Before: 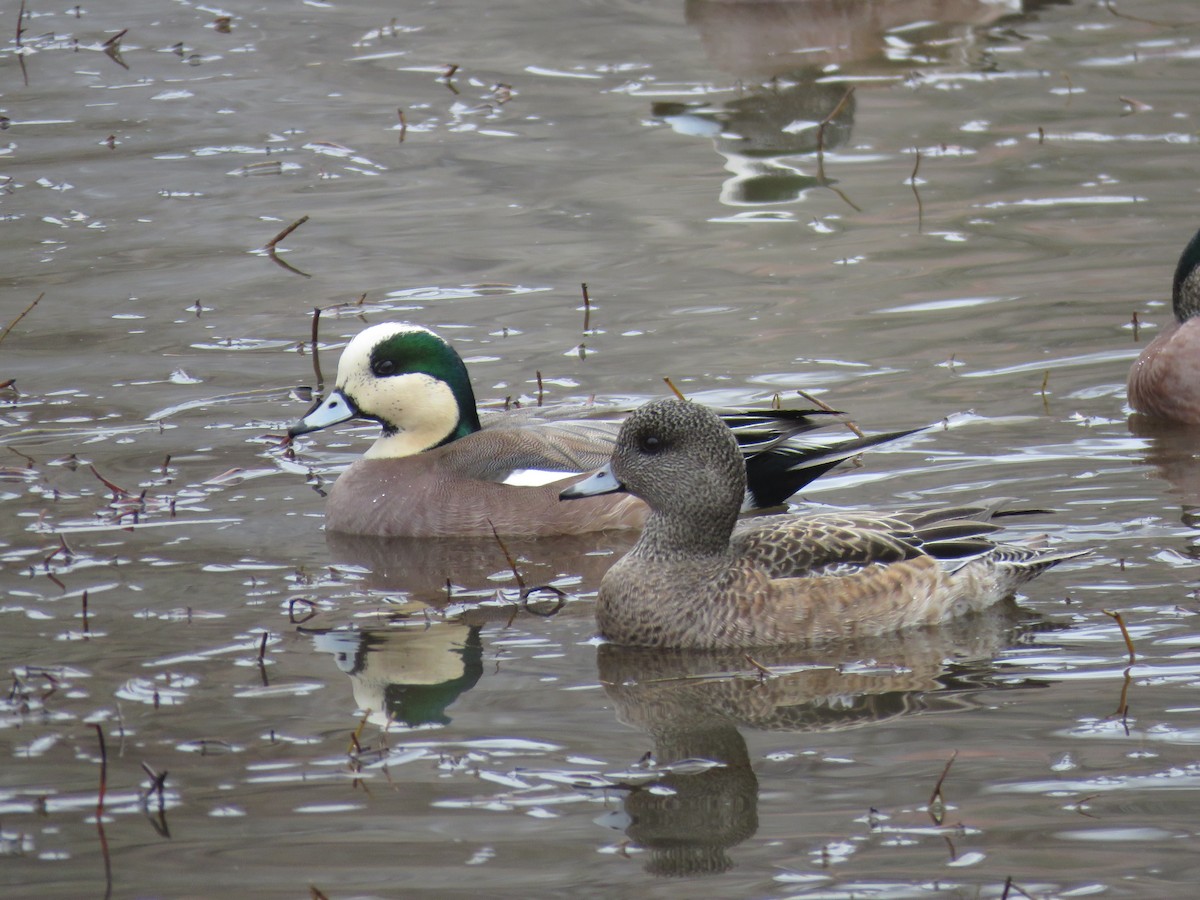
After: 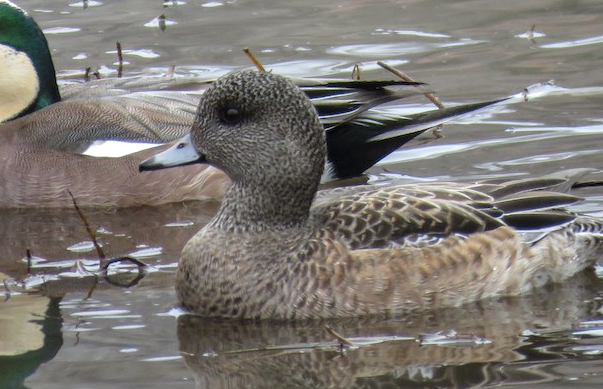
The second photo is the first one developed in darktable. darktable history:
crop: left 35.03%, top 36.625%, right 14.663%, bottom 20.057%
local contrast: on, module defaults
